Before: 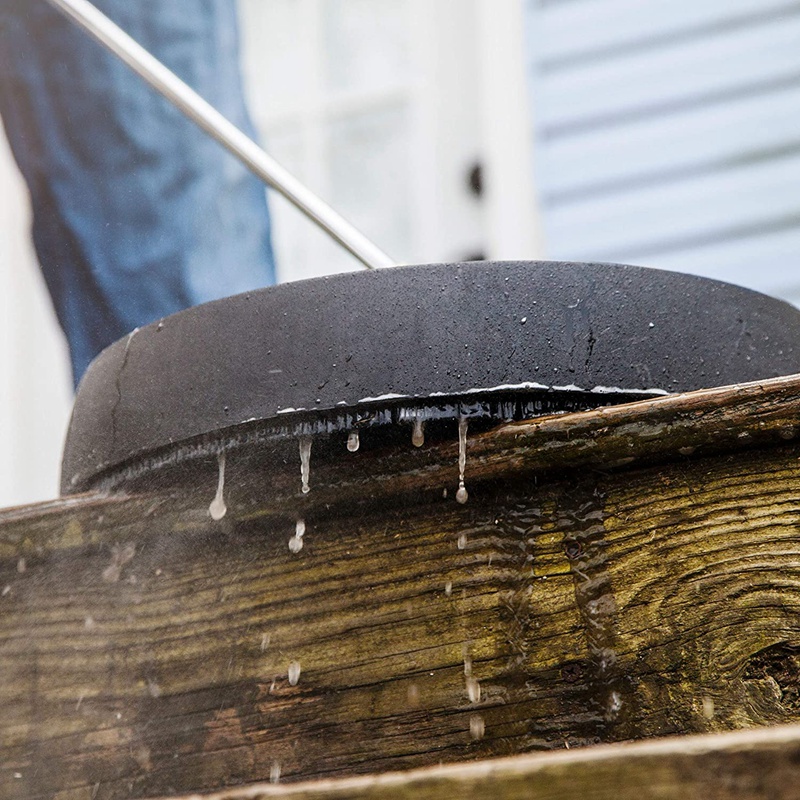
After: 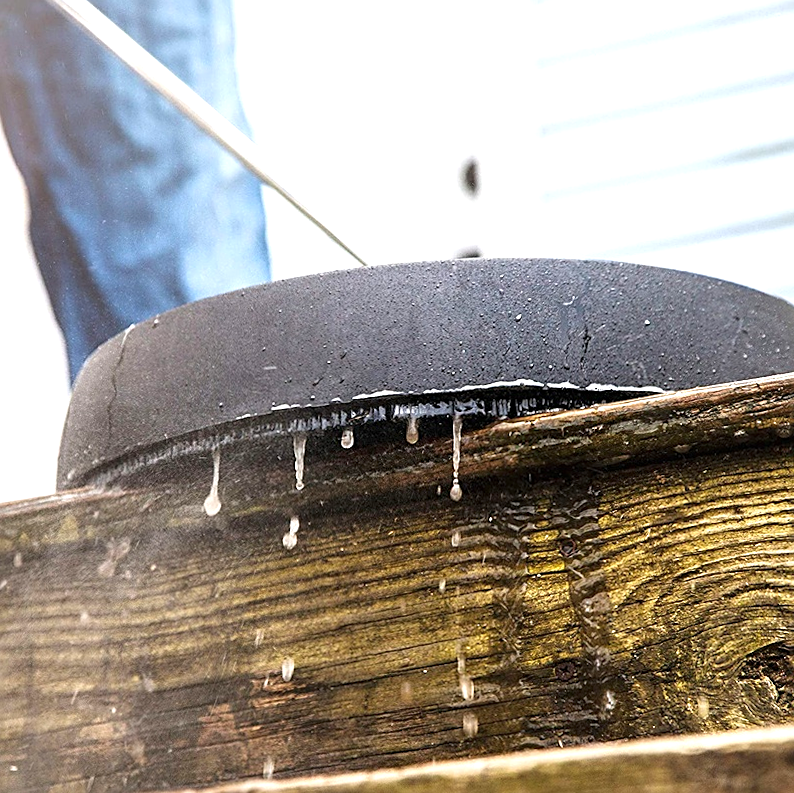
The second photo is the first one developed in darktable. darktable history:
exposure: black level correction 0, exposure 0.9 EV, compensate highlight preservation false
rotate and perspective: rotation 0.192°, lens shift (horizontal) -0.015, crop left 0.005, crop right 0.996, crop top 0.006, crop bottom 0.99
sharpen: on, module defaults
